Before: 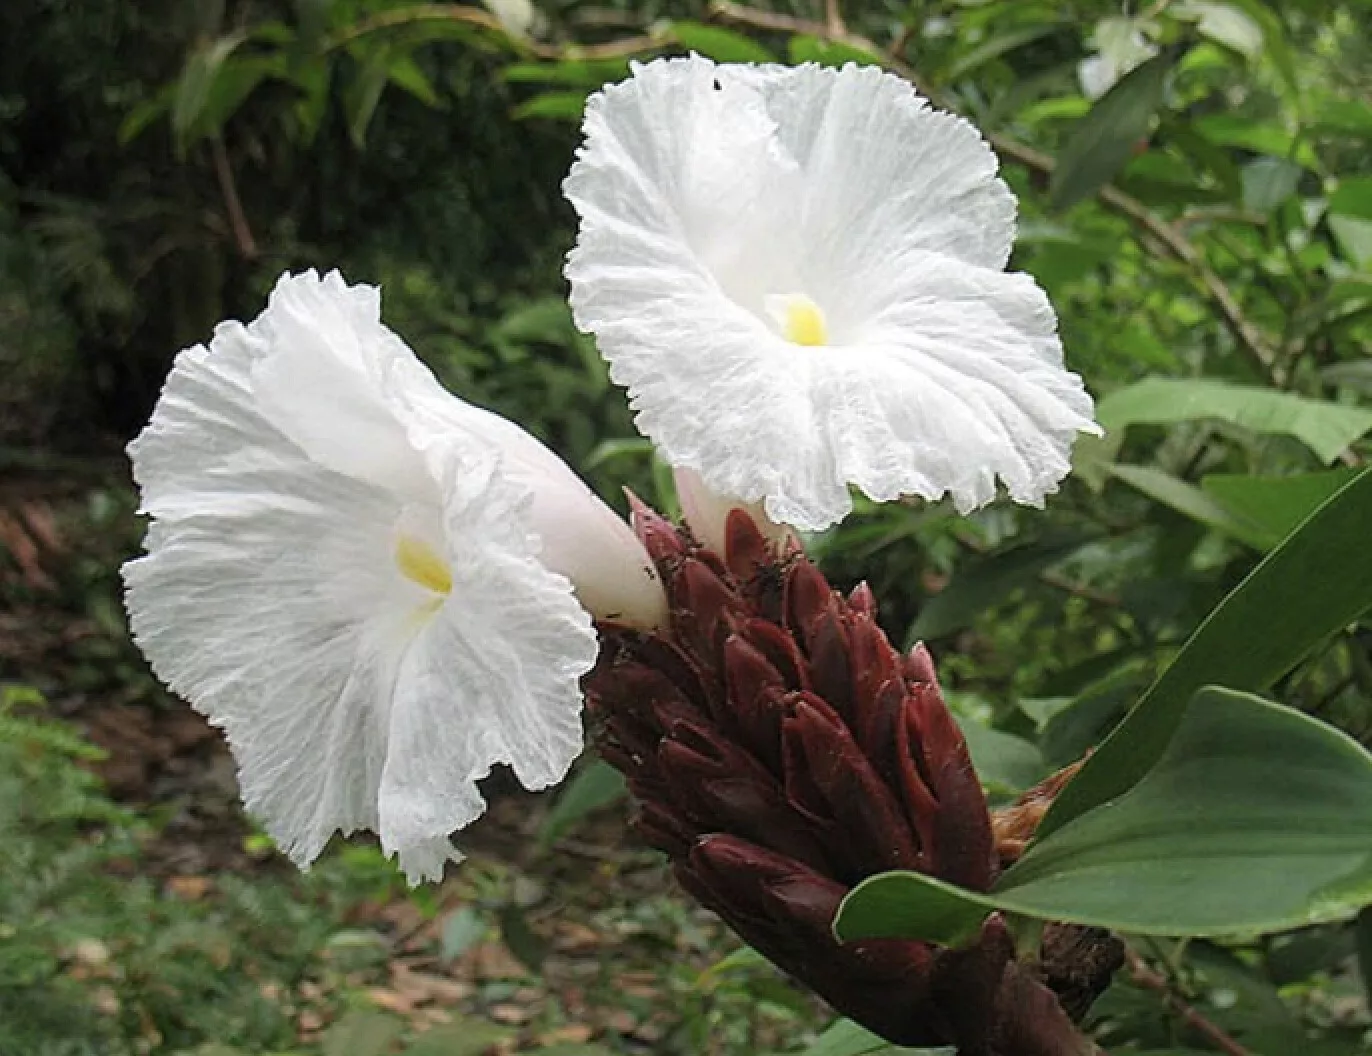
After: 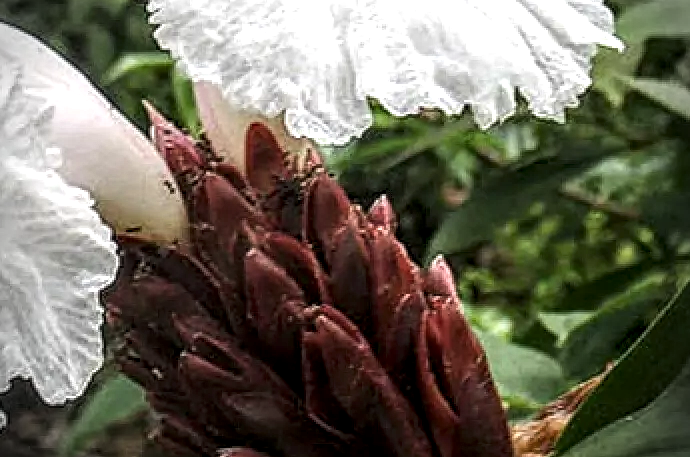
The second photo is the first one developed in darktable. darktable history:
white balance: red 1, blue 1
local contrast: highlights 0%, shadows 0%, detail 182%
crop: left 35.03%, top 36.625%, right 14.663%, bottom 20.057%
color balance rgb: linear chroma grading › shadows 19.44%, linear chroma grading › highlights 3.42%, linear chroma grading › mid-tones 10.16%
tone equalizer: -8 EV -0.417 EV, -7 EV -0.389 EV, -6 EV -0.333 EV, -5 EV -0.222 EV, -3 EV 0.222 EV, -2 EV 0.333 EV, -1 EV 0.389 EV, +0 EV 0.417 EV, edges refinement/feathering 500, mask exposure compensation -1.57 EV, preserve details no
vignetting: fall-off start 88.03%, fall-off radius 24.9%
